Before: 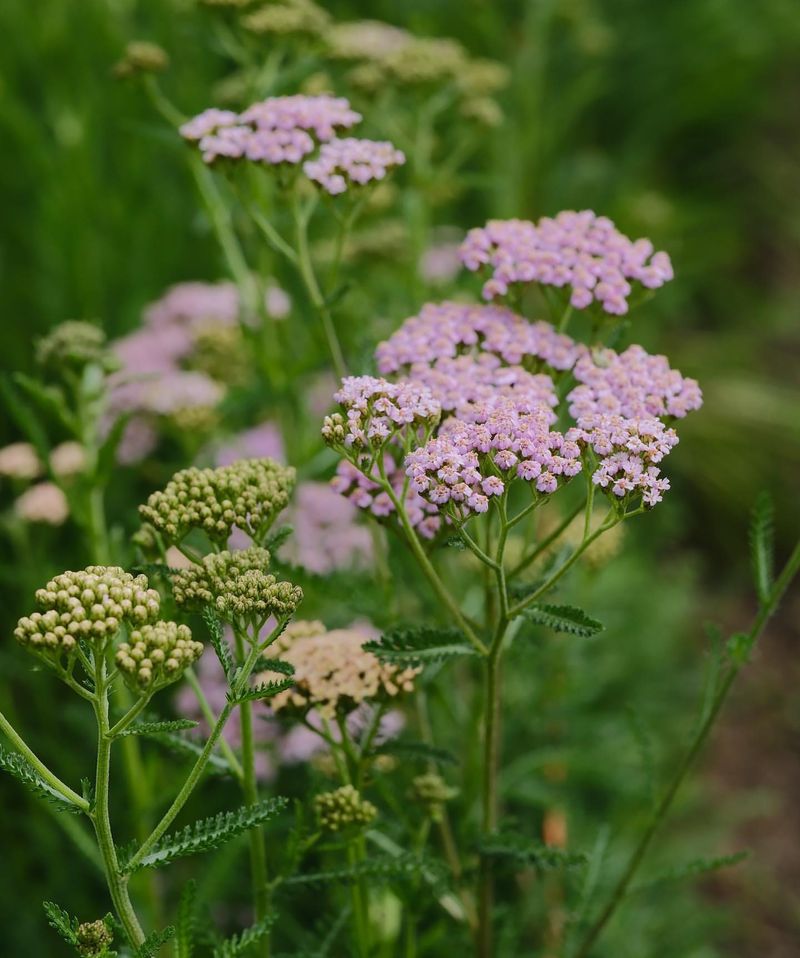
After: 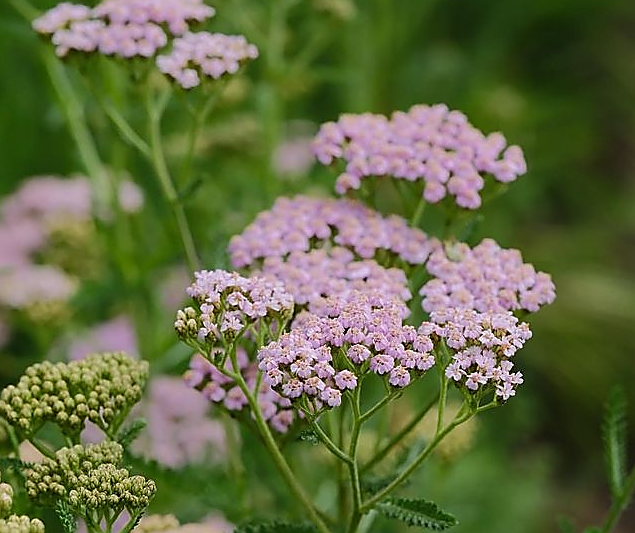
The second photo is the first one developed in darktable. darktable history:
crop: left 18.38%, top 11.092%, right 2.134%, bottom 33.217%
base curve: preserve colors none
sharpen: radius 1.4, amount 1.25, threshold 0.7
